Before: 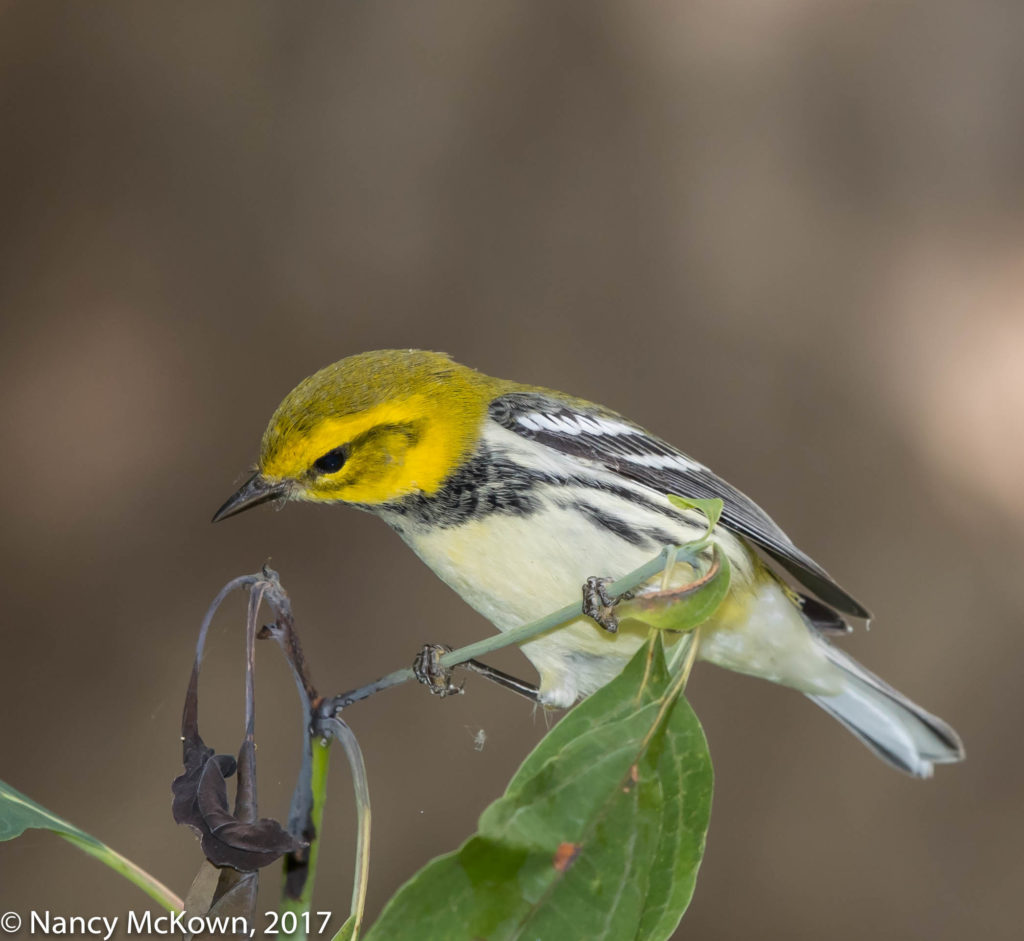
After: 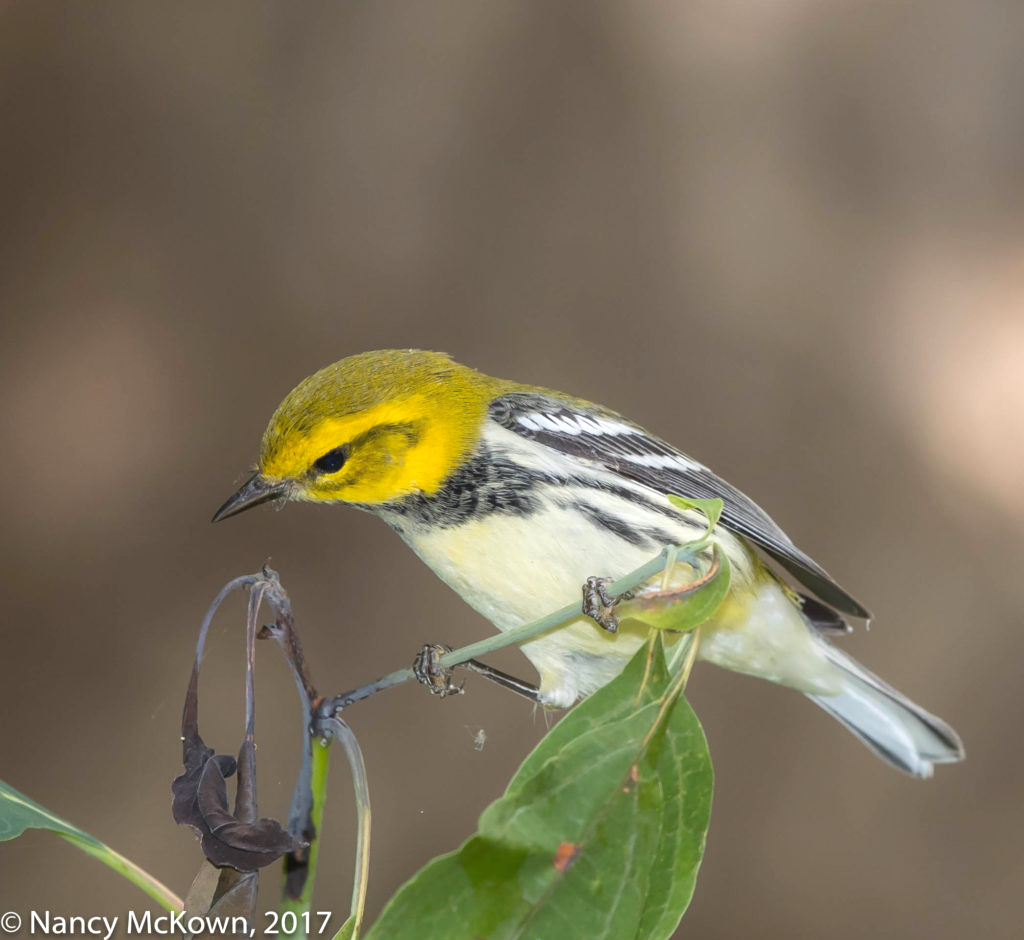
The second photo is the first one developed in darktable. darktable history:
contrast equalizer: y [[0.5, 0.488, 0.462, 0.461, 0.491, 0.5], [0.5 ×6], [0.5 ×6], [0 ×6], [0 ×6]]
exposure: exposure 0.375 EV, compensate highlight preservation false
crop: bottom 0.071%
